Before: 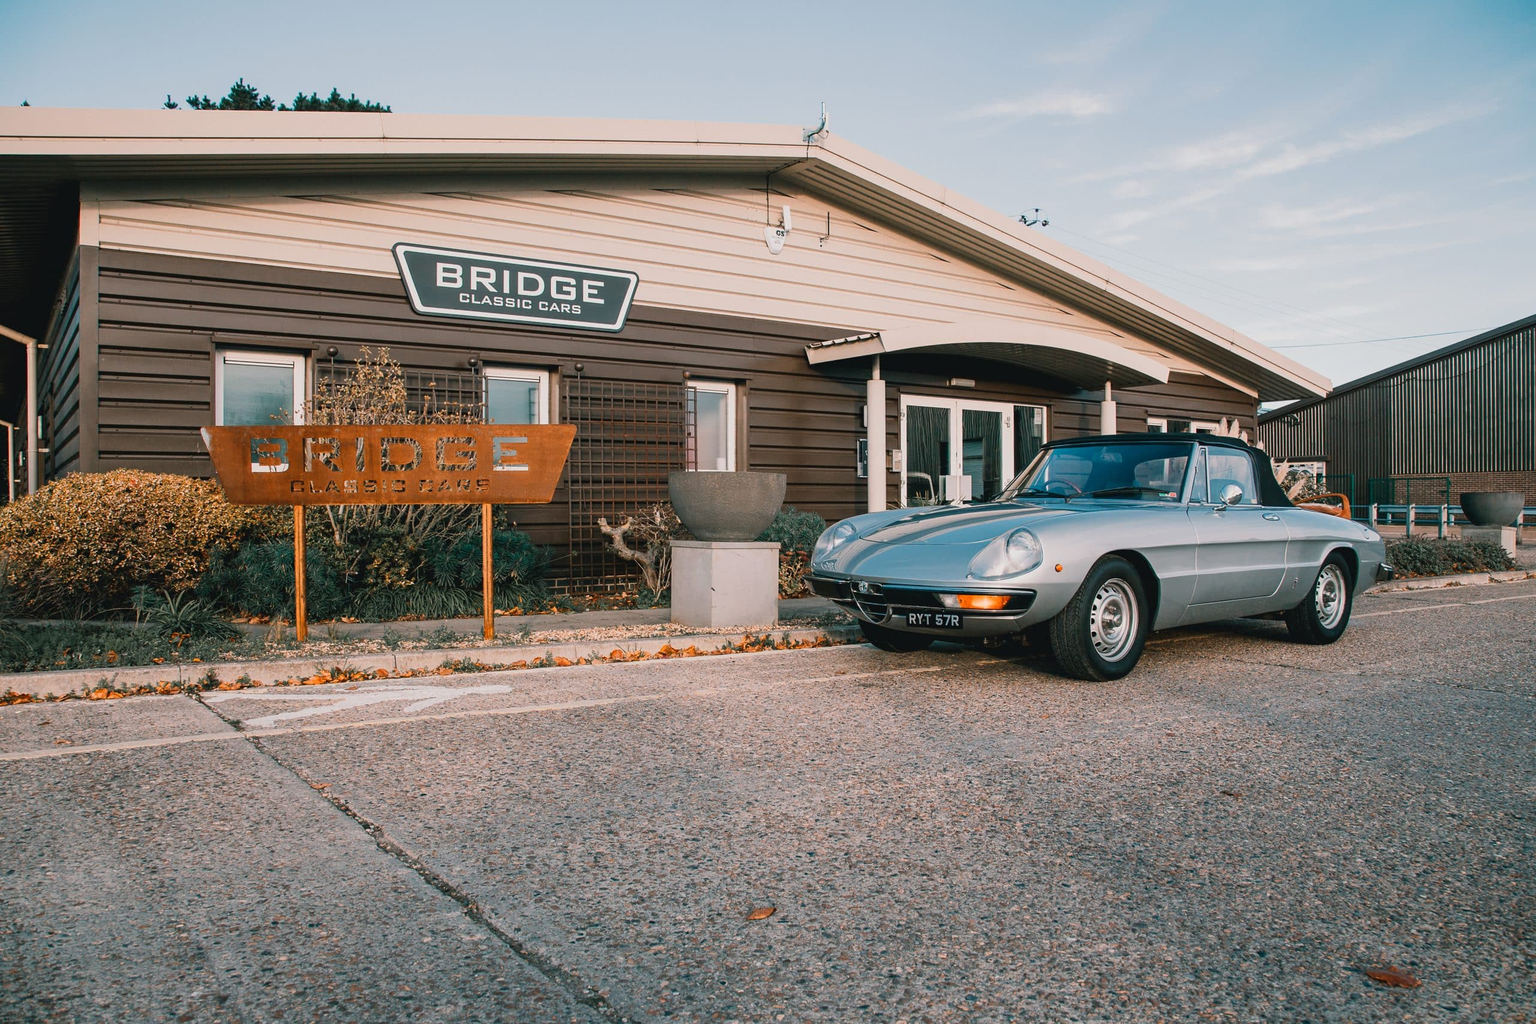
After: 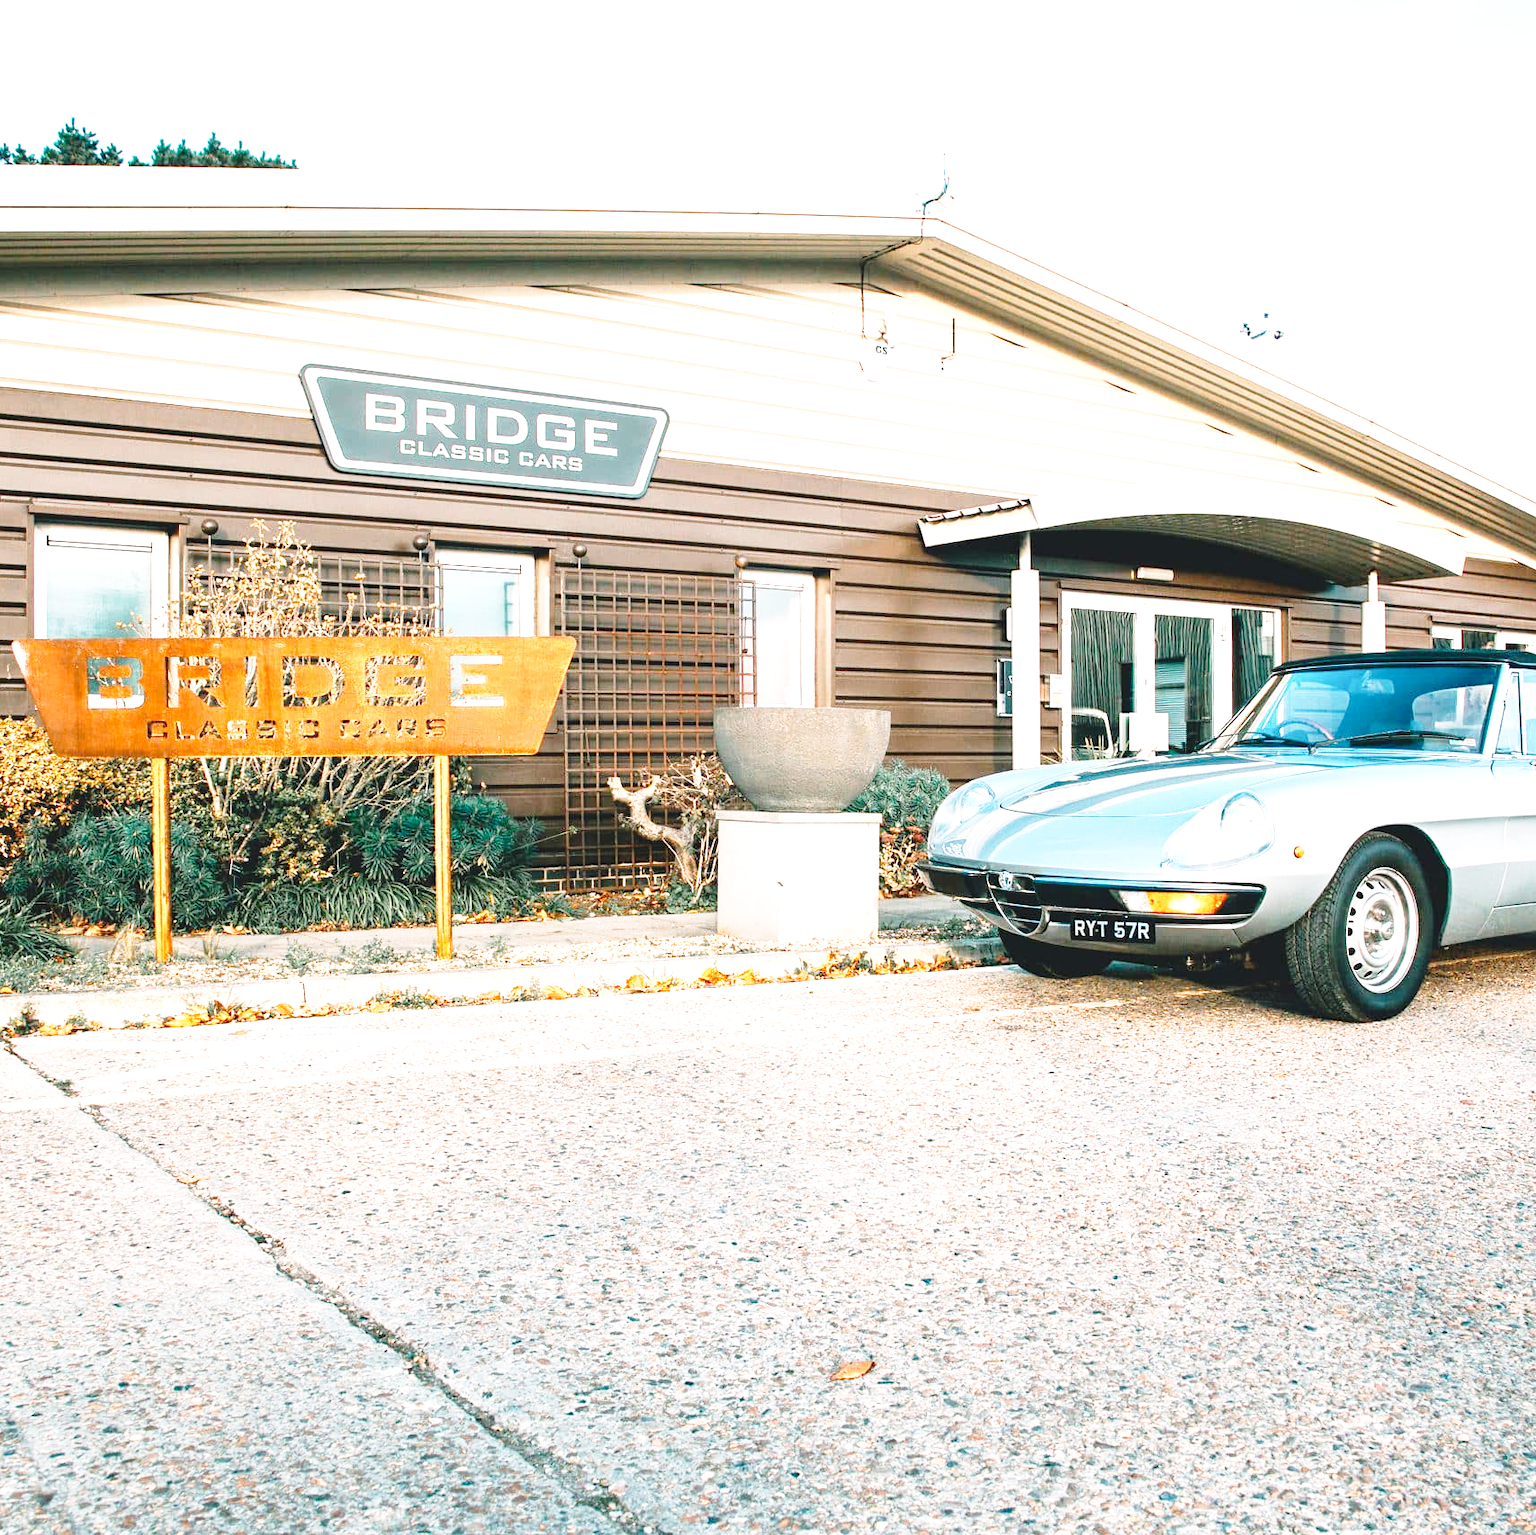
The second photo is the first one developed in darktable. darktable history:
base curve: curves: ch0 [(0, 0) (0.028, 0.03) (0.121, 0.232) (0.46, 0.748) (0.859, 0.968) (1, 1)], preserve colors none
exposure: black level correction 0, exposure 1.491 EV, compensate highlight preservation false
crop and rotate: left 12.564%, right 20.737%
